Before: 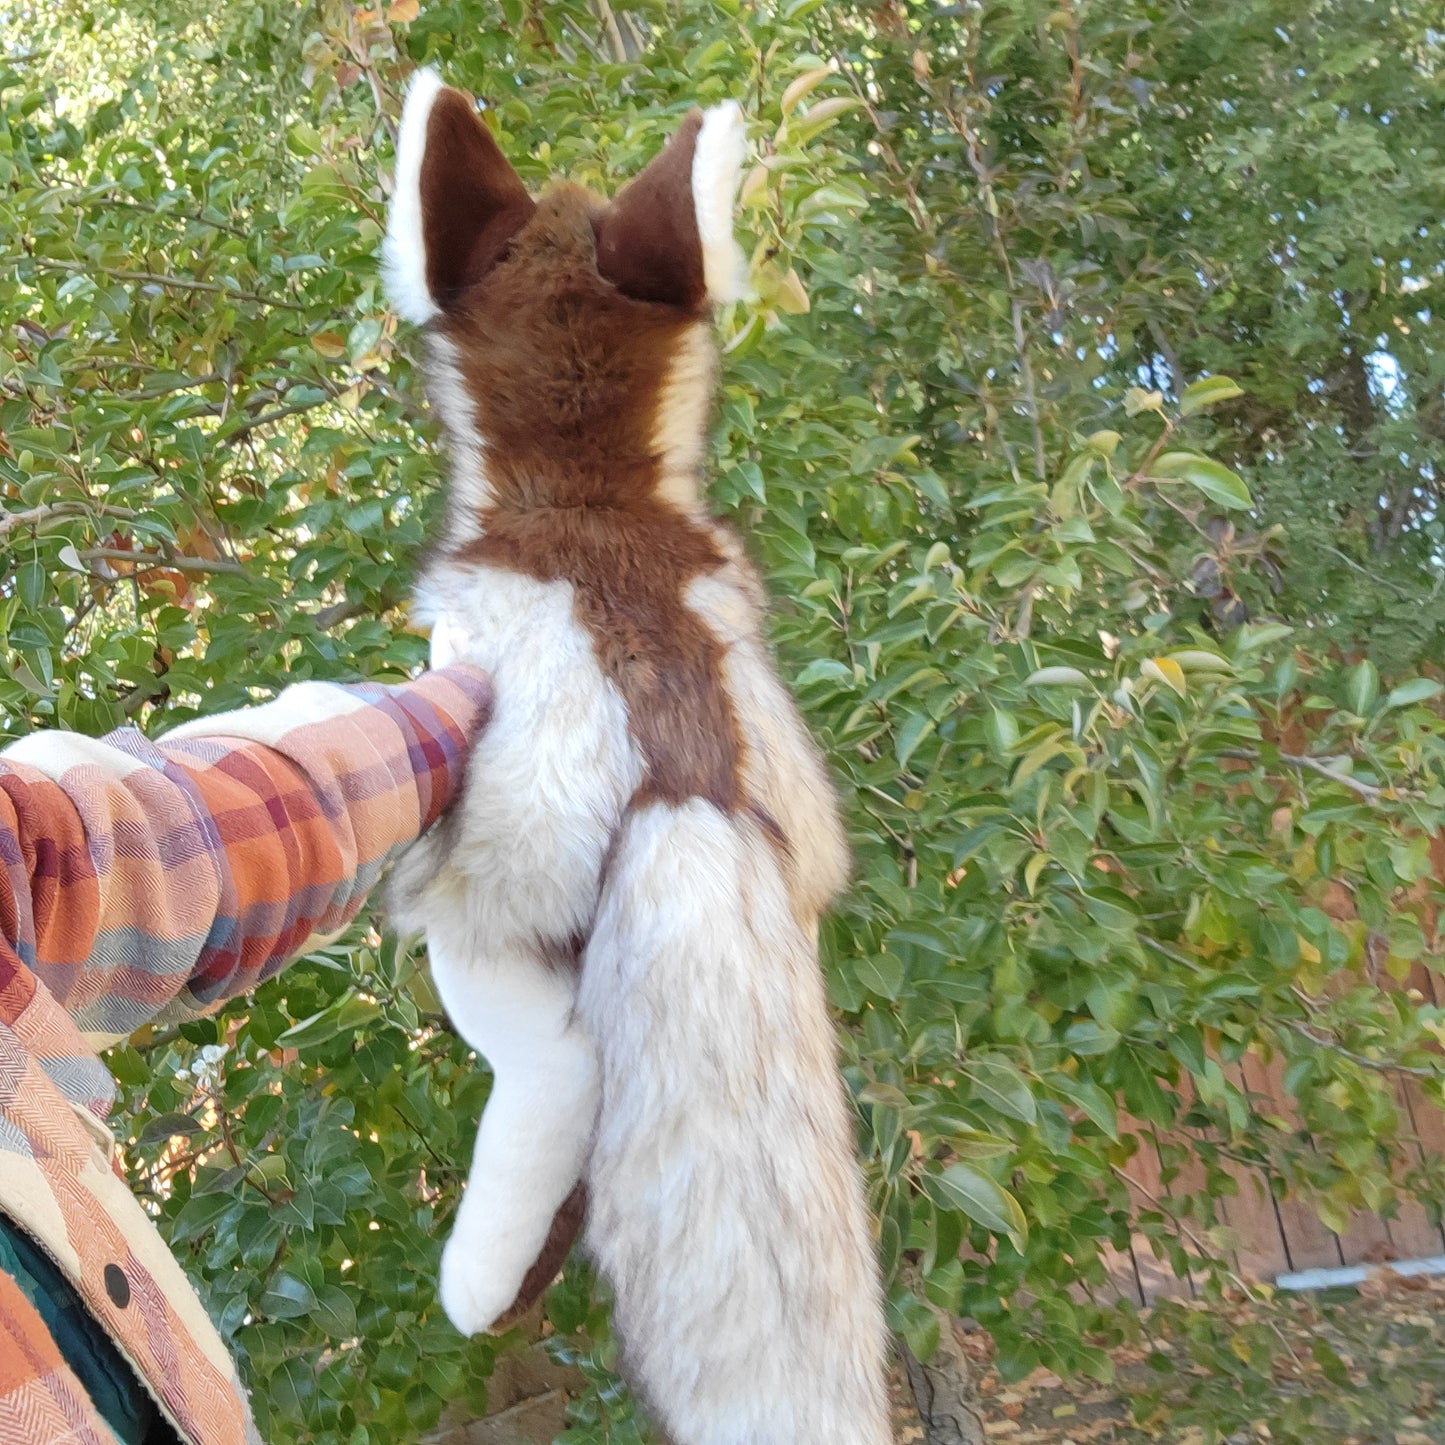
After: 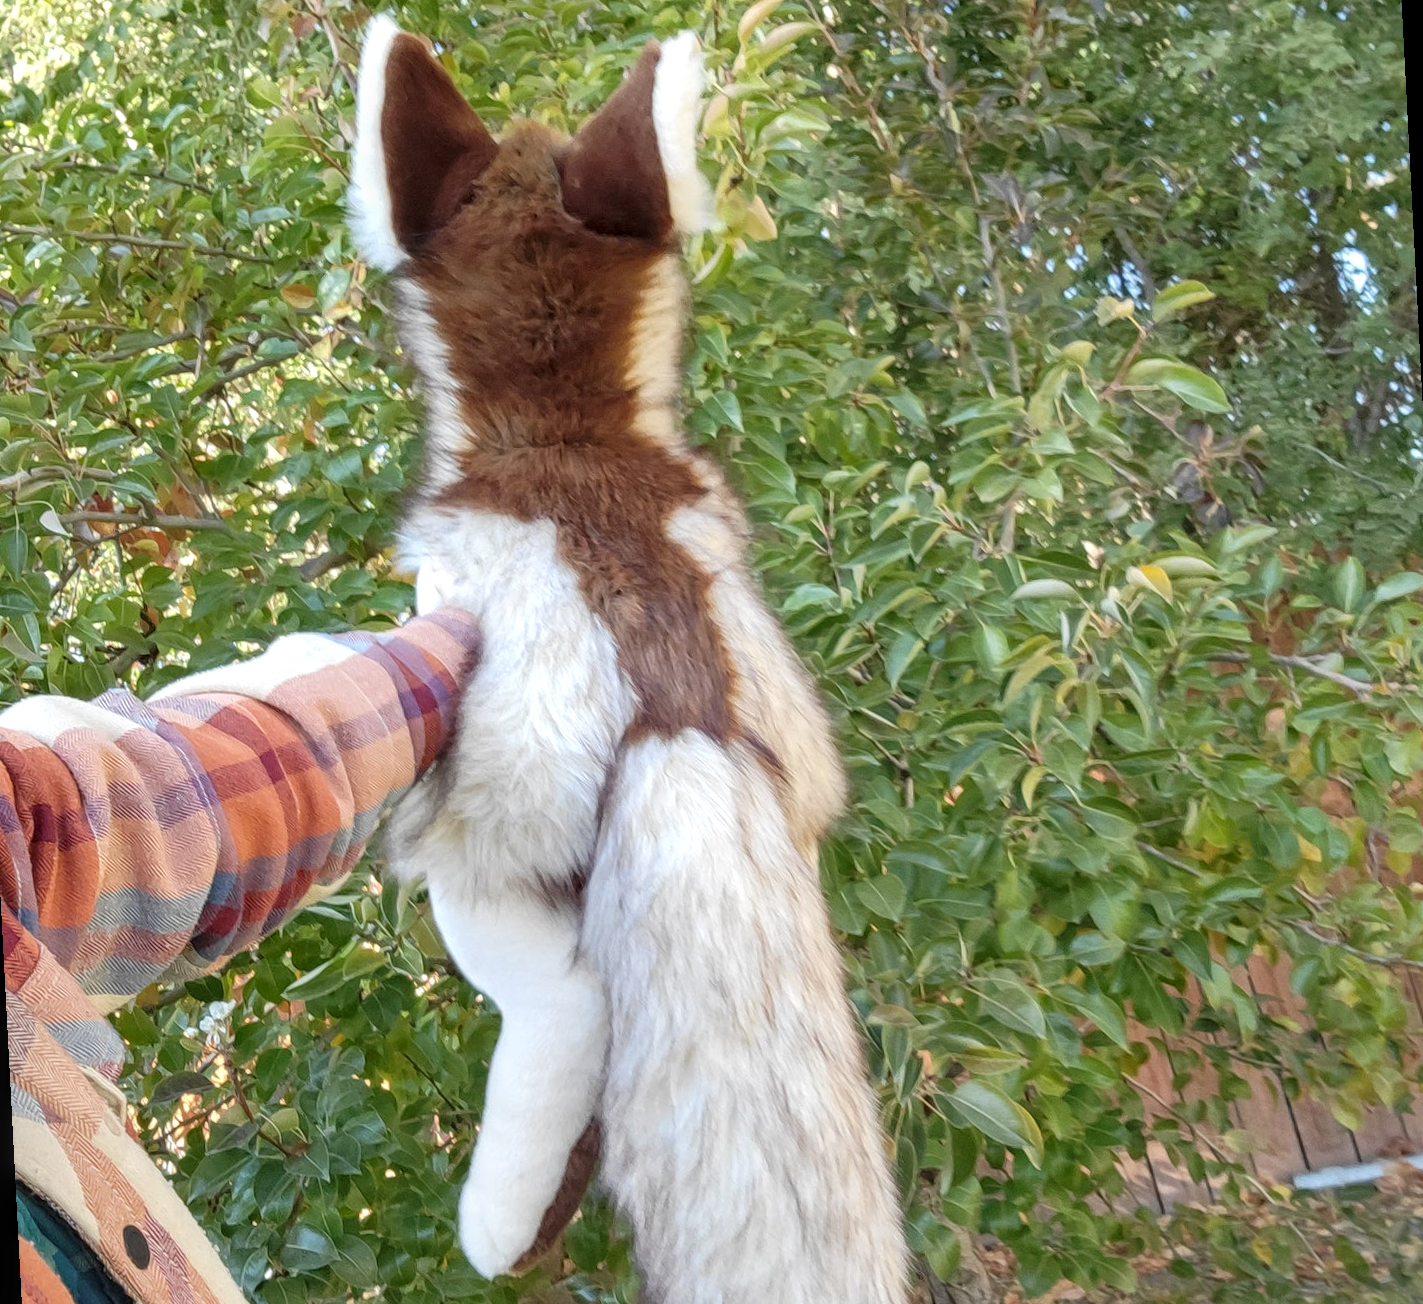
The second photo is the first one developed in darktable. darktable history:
rotate and perspective: rotation -3°, crop left 0.031, crop right 0.968, crop top 0.07, crop bottom 0.93
local contrast: on, module defaults
